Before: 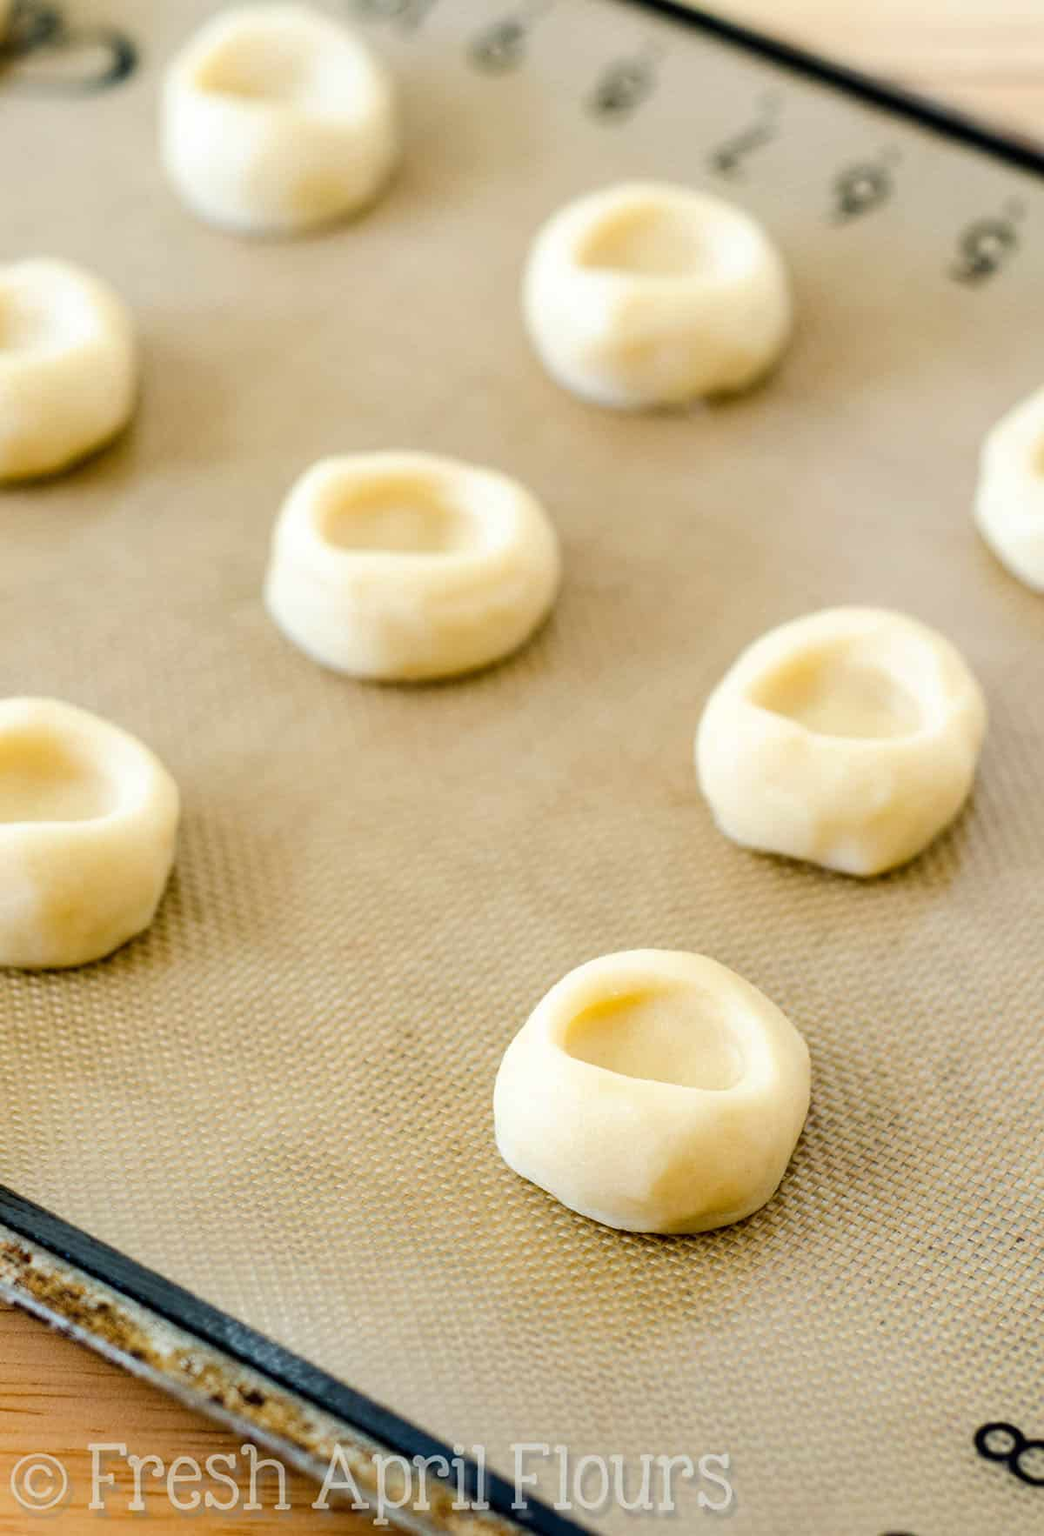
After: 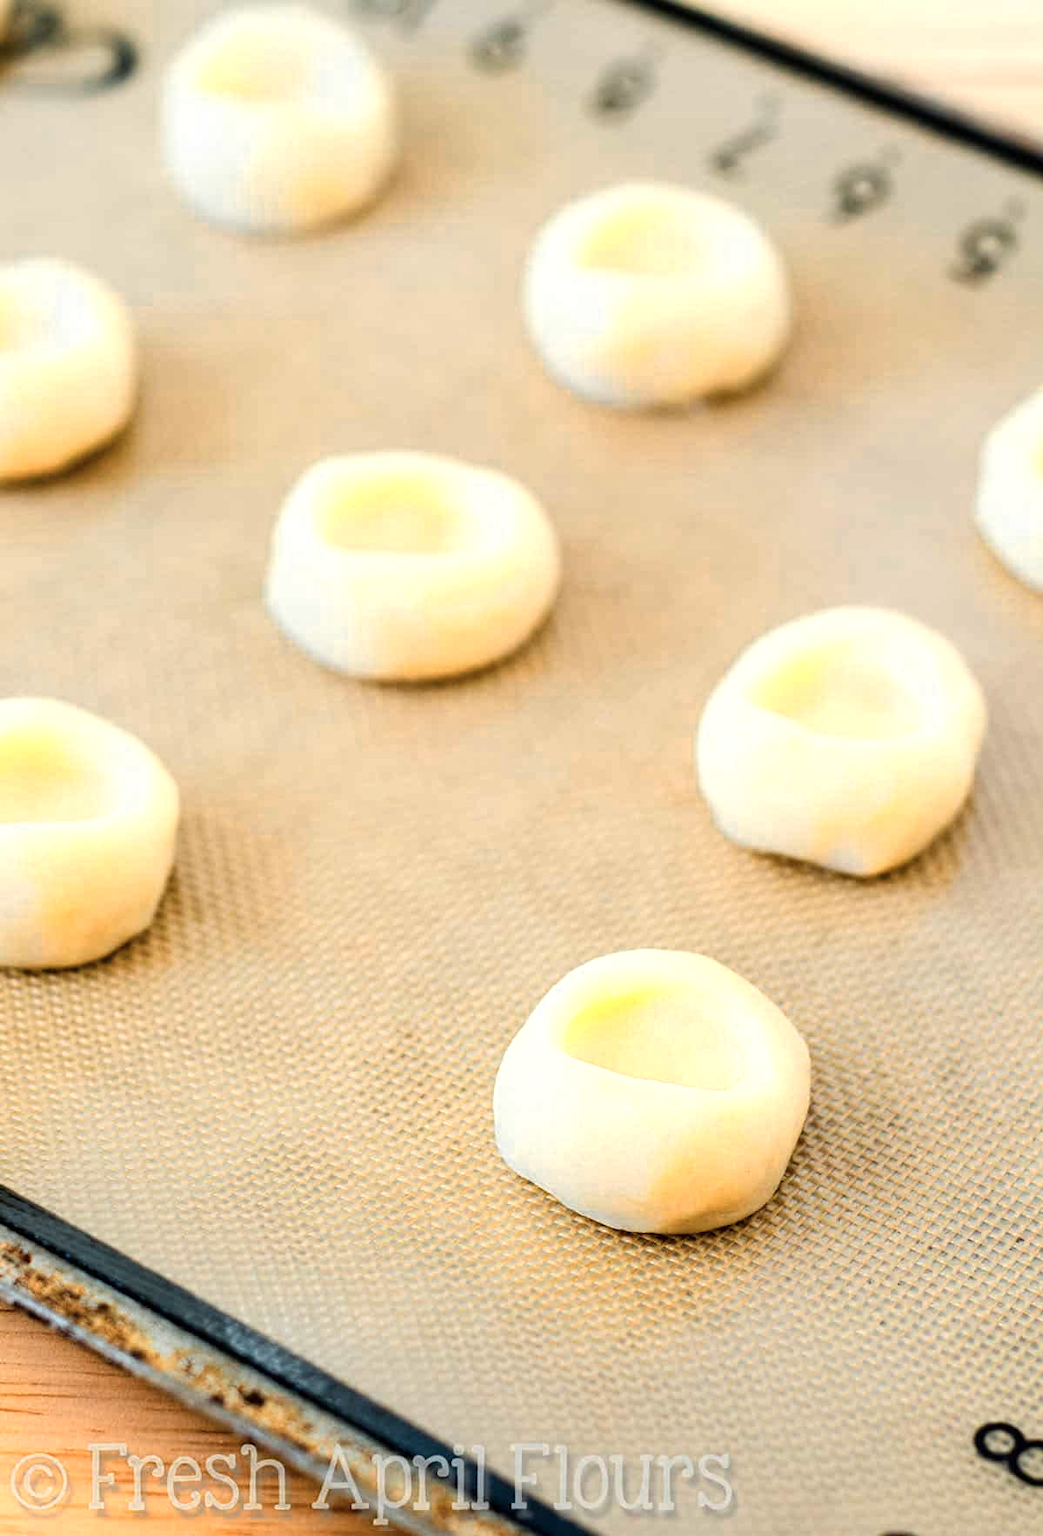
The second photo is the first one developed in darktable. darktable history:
color zones: curves: ch0 [(0.018, 0.548) (0.197, 0.654) (0.425, 0.447) (0.605, 0.658) (0.732, 0.579)]; ch1 [(0.105, 0.531) (0.224, 0.531) (0.386, 0.39) (0.618, 0.456) (0.732, 0.456) (0.956, 0.421)]; ch2 [(0.039, 0.583) (0.215, 0.465) (0.399, 0.544) (0.465, 0.548) (0.614, 0.447) (0.724, 0.43) (0.882, 0.623) (0.956, 0.632)]
exposure: compensate highlight preservation false
